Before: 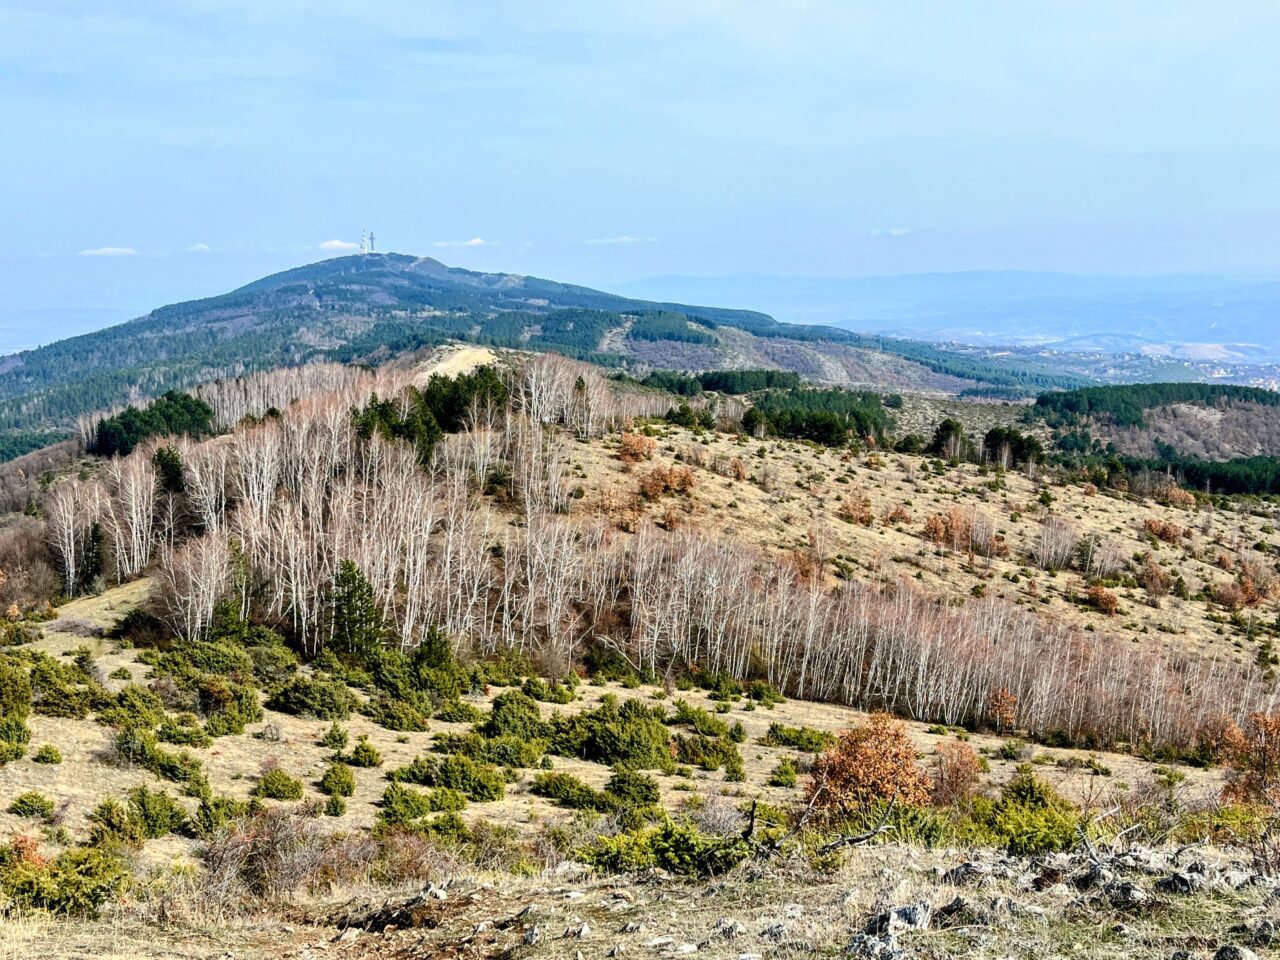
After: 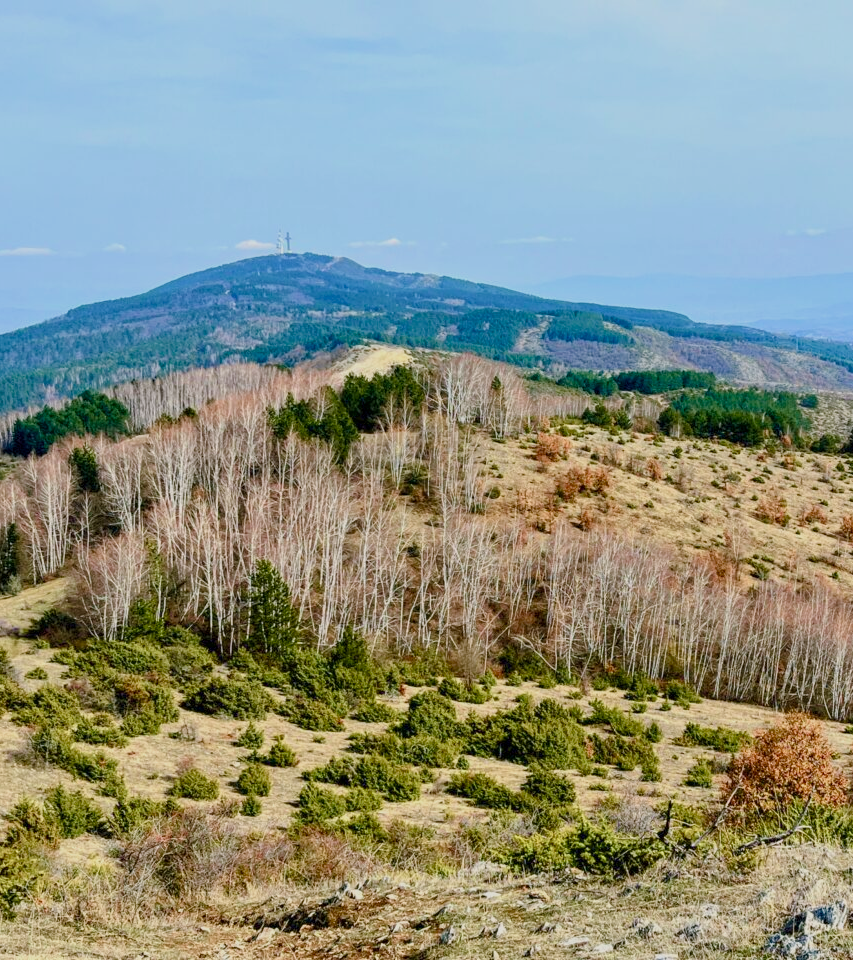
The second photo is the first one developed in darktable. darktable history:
color balance rgb: shadows lift › chroma 1%, shadows lift › hue 113°, highlights gain › chroma 0.2%, highlights gain › hue 333°, perceptual saturation grading › global saturation 20%, perceptual saturation grading › highlights -50%, perceptual saturation grading › shadows 25%, contrast -20%
crop and rotate: left 6.617%, right 26.717%
velvia: strength 45%
